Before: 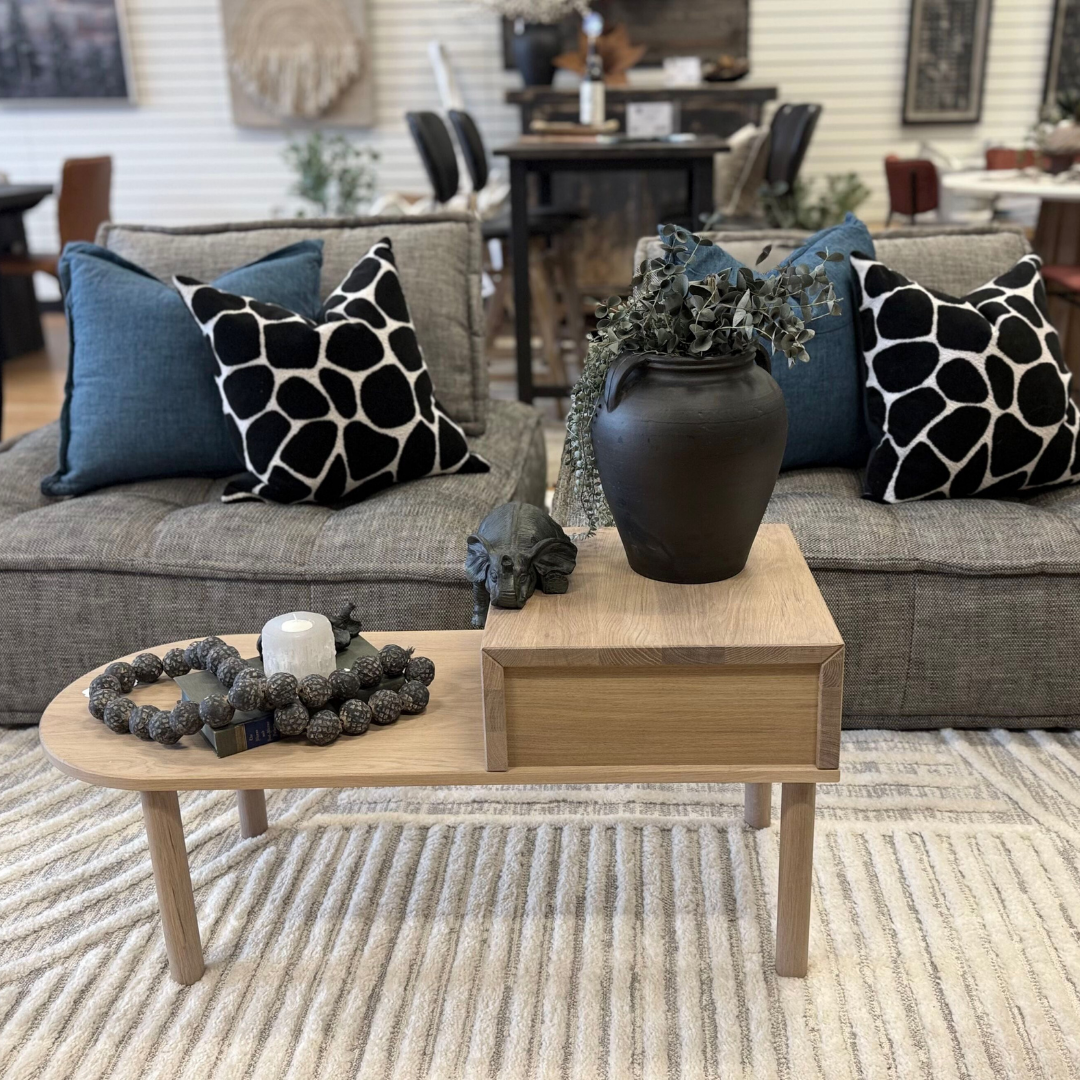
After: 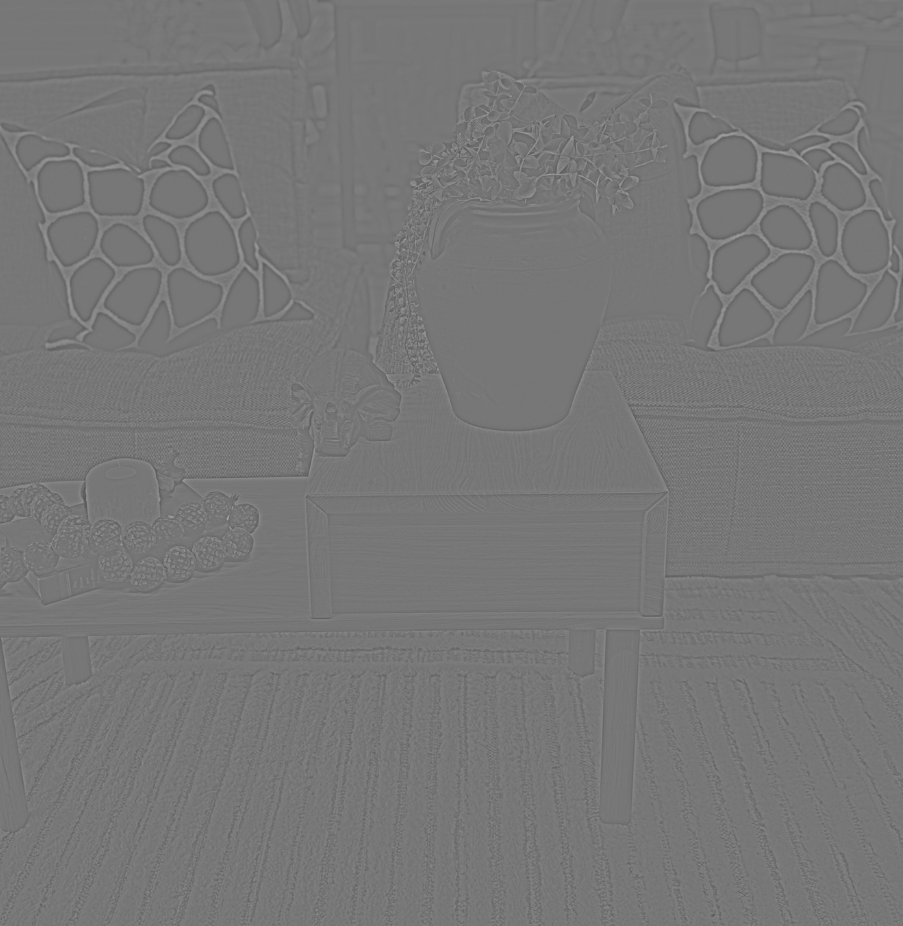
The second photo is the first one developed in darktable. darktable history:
contrast brightness saturation: contrast 0.07
crop: left 16.315%, top 14.246%
color balance rgb: perceptual saturation grading › global saturation 10%, global vibrance 10%
highpass: sharpness 6%, contrast boost 7.63%
color zones: curves: ch1 [(0, 0.513) (0.143, 0.524) (0.286, 0.511) (0.429, 0.506) (0.571, 0.503) (0.714, 0.503) (0.857, 0.508) (1, 0.513)]
